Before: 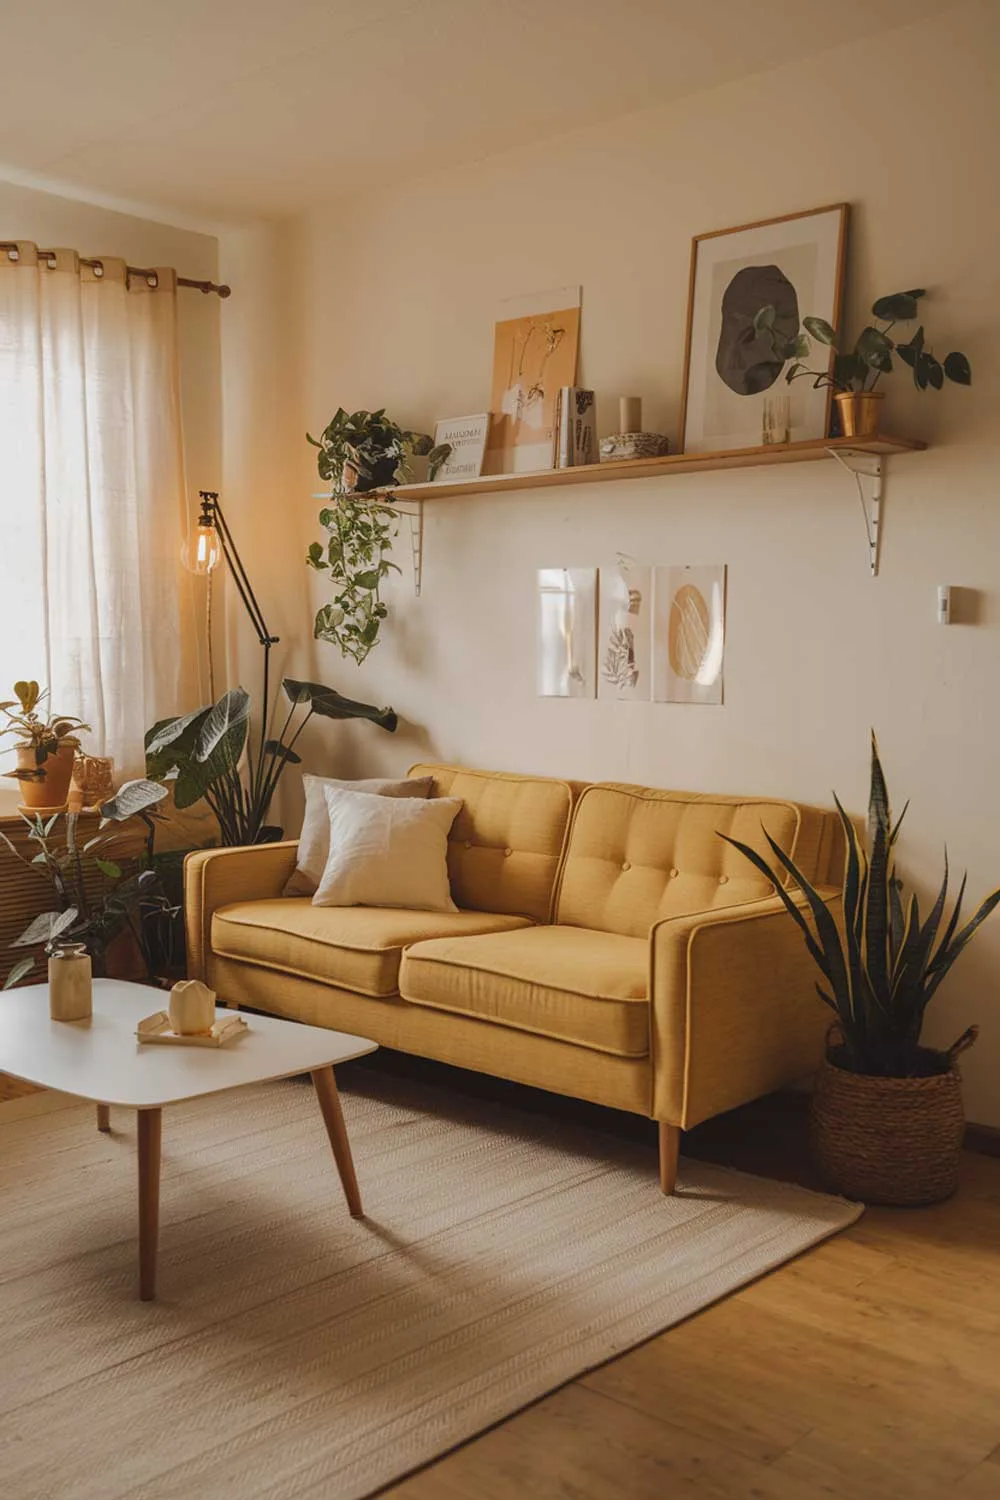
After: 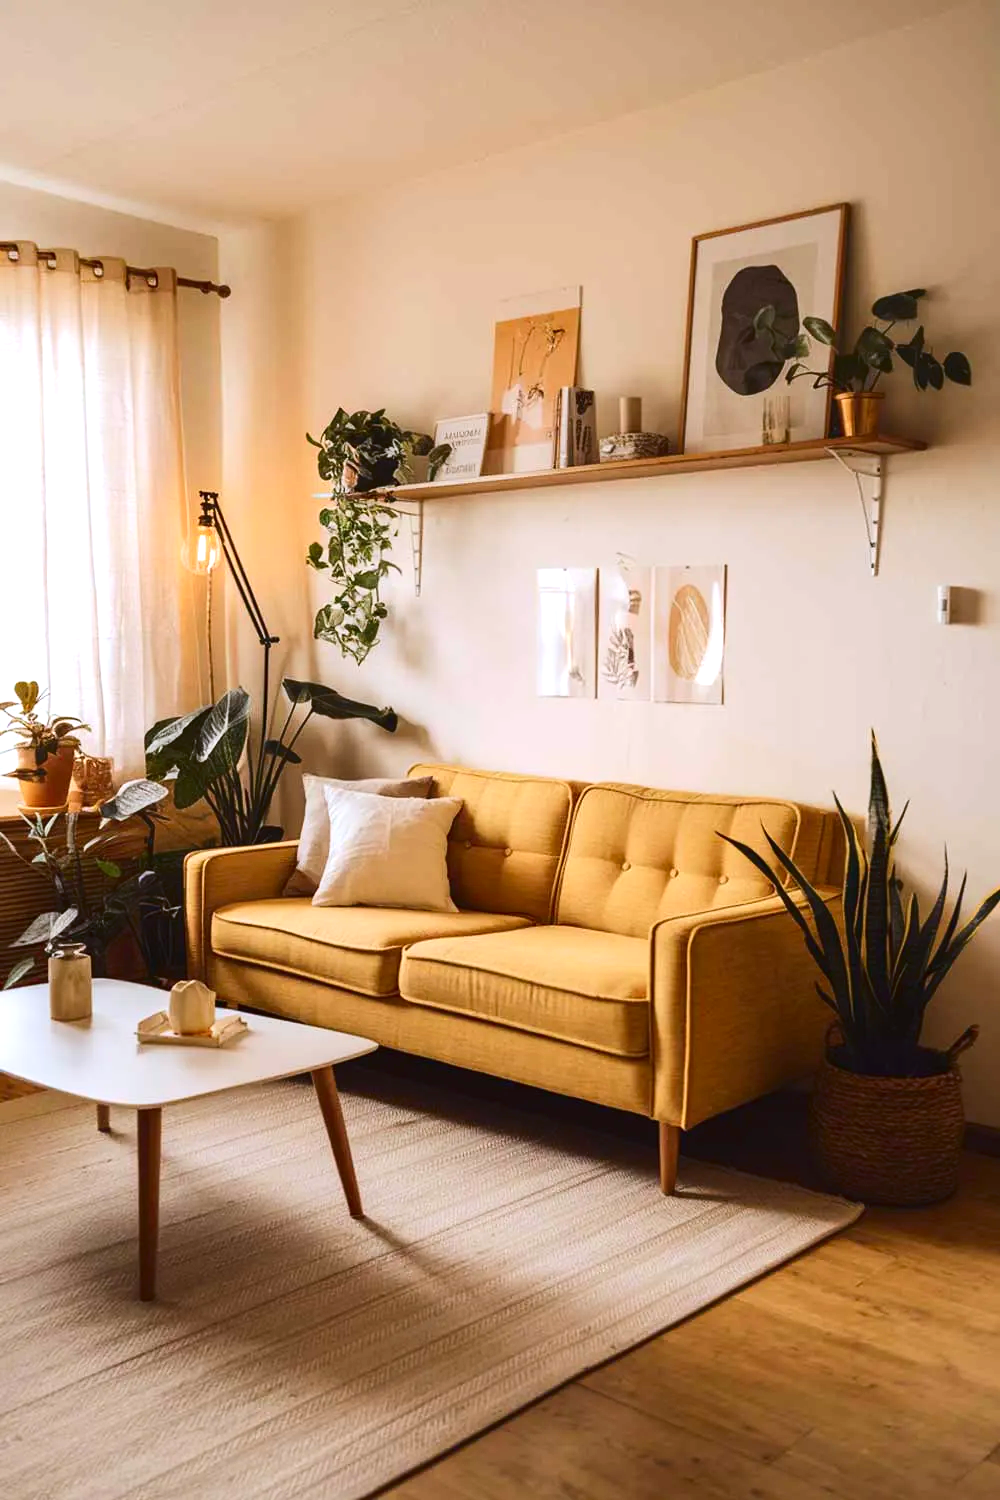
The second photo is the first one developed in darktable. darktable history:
contrast brightness saturation: contrast 0.21, brightness -0.107, saturation 0.207
exposure: black level correction 0, exposure 0.691 EV, compensate highlight preservation false
color calibration: illuminant as shot in camera, x 0.358, y 0.373, temperature 4628.91 K
